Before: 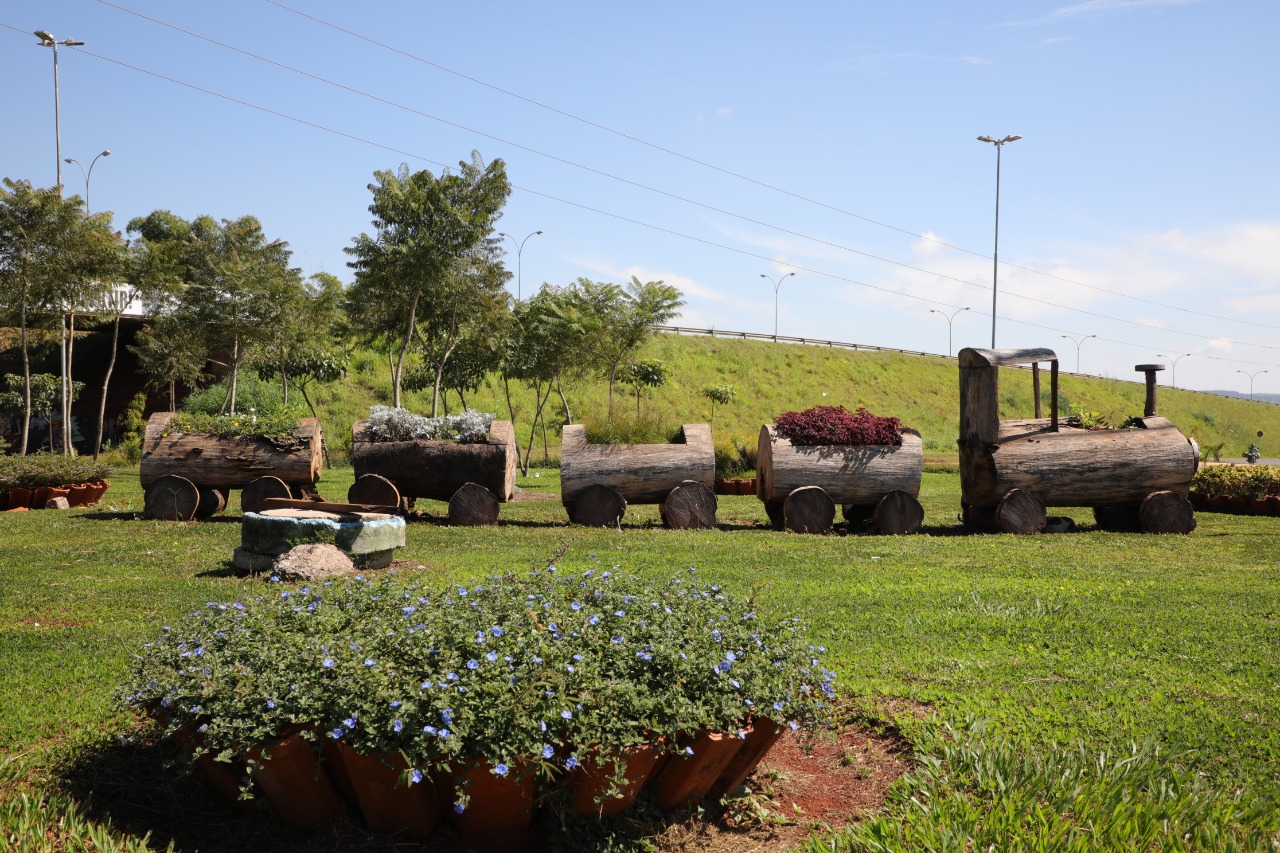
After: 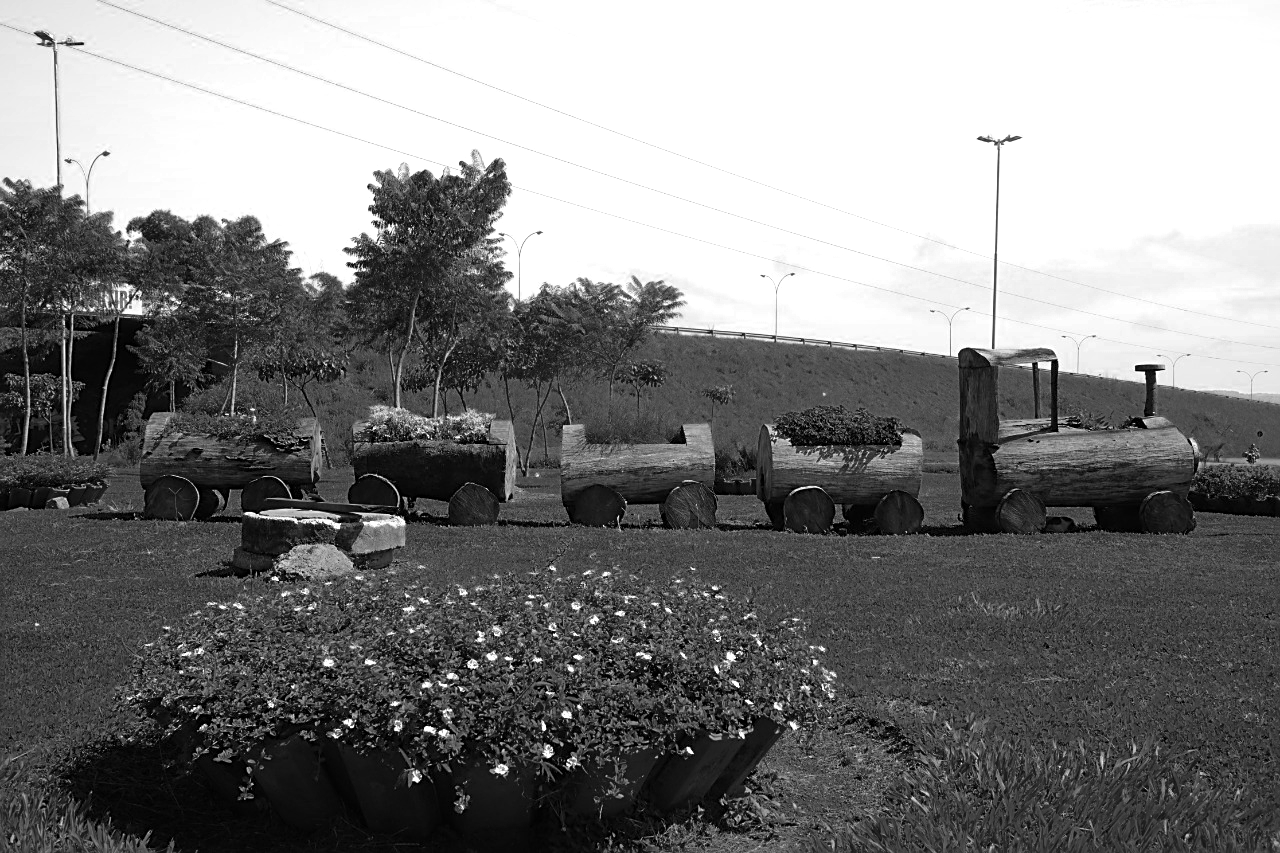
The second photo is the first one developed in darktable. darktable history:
sharpen: on, module defaults
color zones: curves: ch0 [(0.287, 0.048) (0.493, 0.484) (0.737, 0.816)]; ch1 [(0, 0) (0.143, 0) (0.286, 0) (0.429, 0) (0.571, 0) (0.714, 0) (0.857, 0)]
contrast brightness saturation: saturation -0.17
